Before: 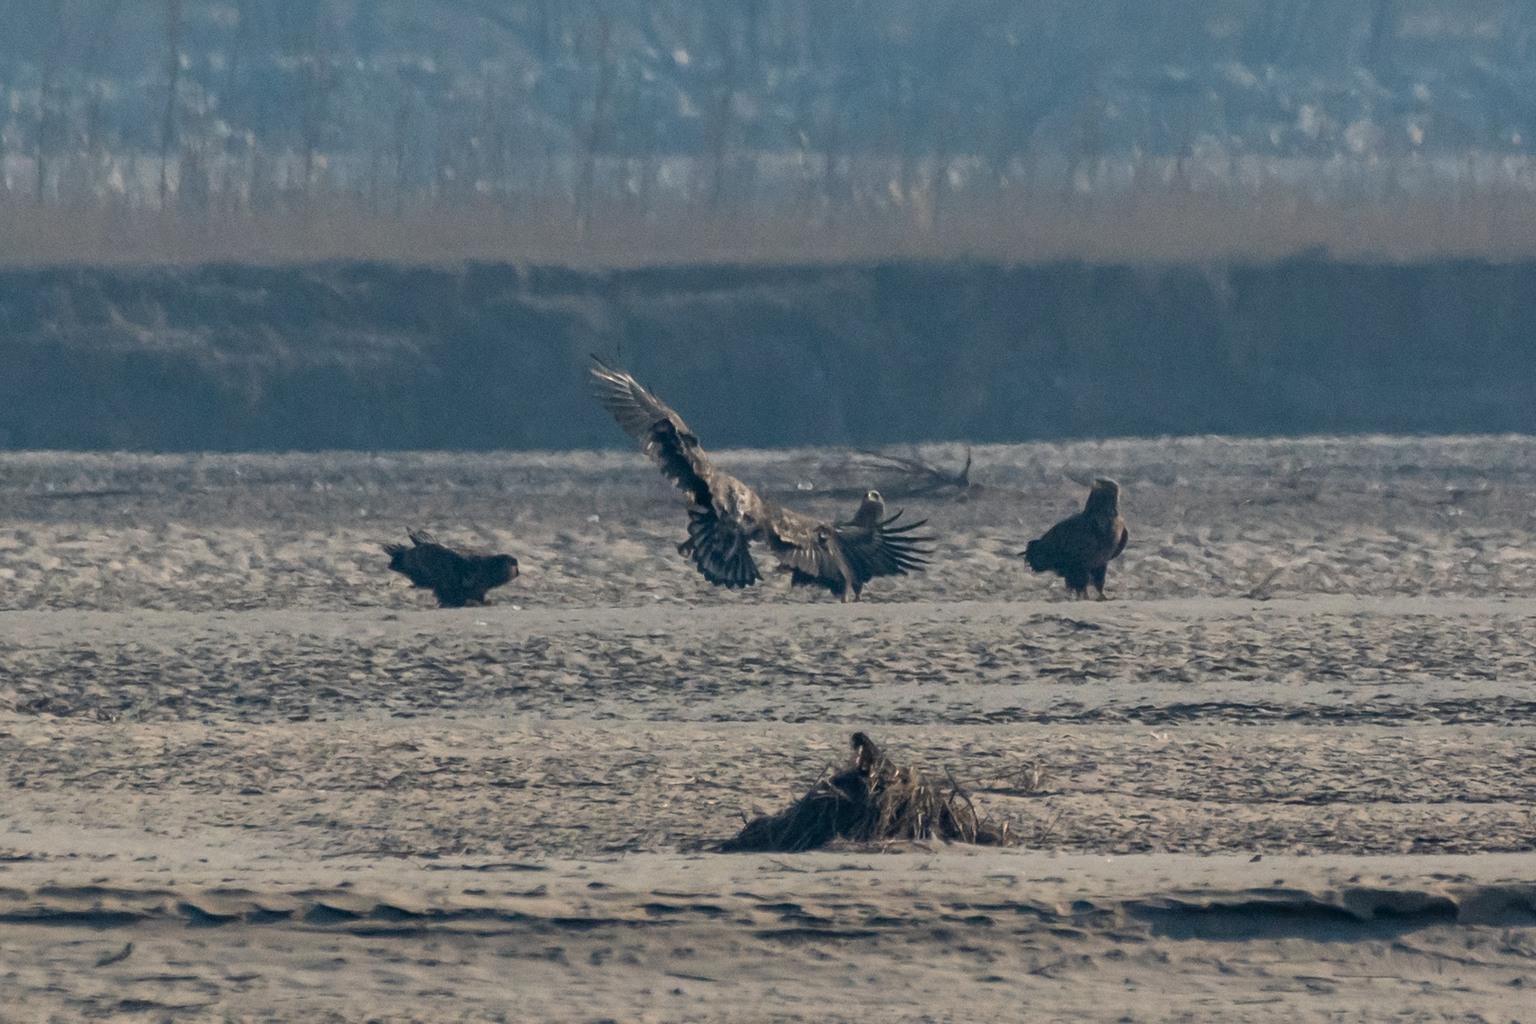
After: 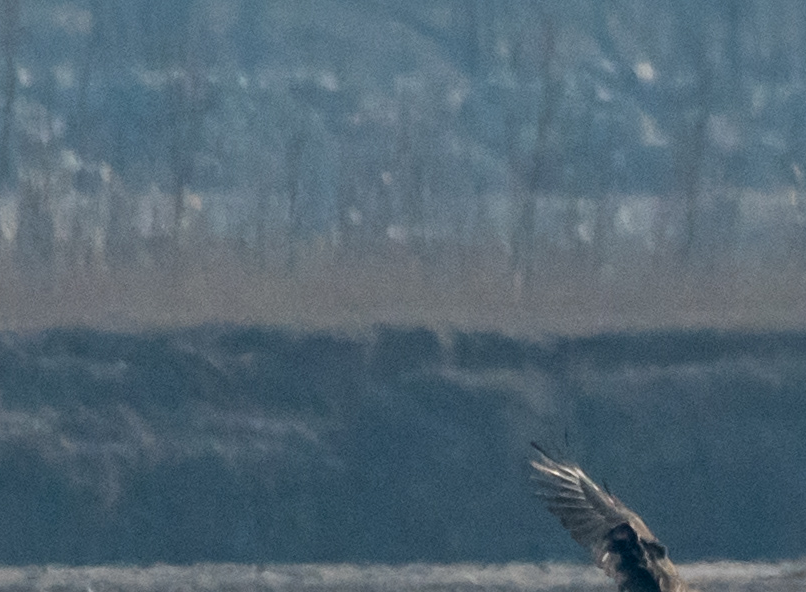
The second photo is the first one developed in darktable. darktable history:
crop and rotate: left 10.817%, top 0.062%, right 47.194%, bottom 53.626%
local contrast: mode bilateral grid, contrast 25, coarseness 50, detail 123%, midtone range 0.2
